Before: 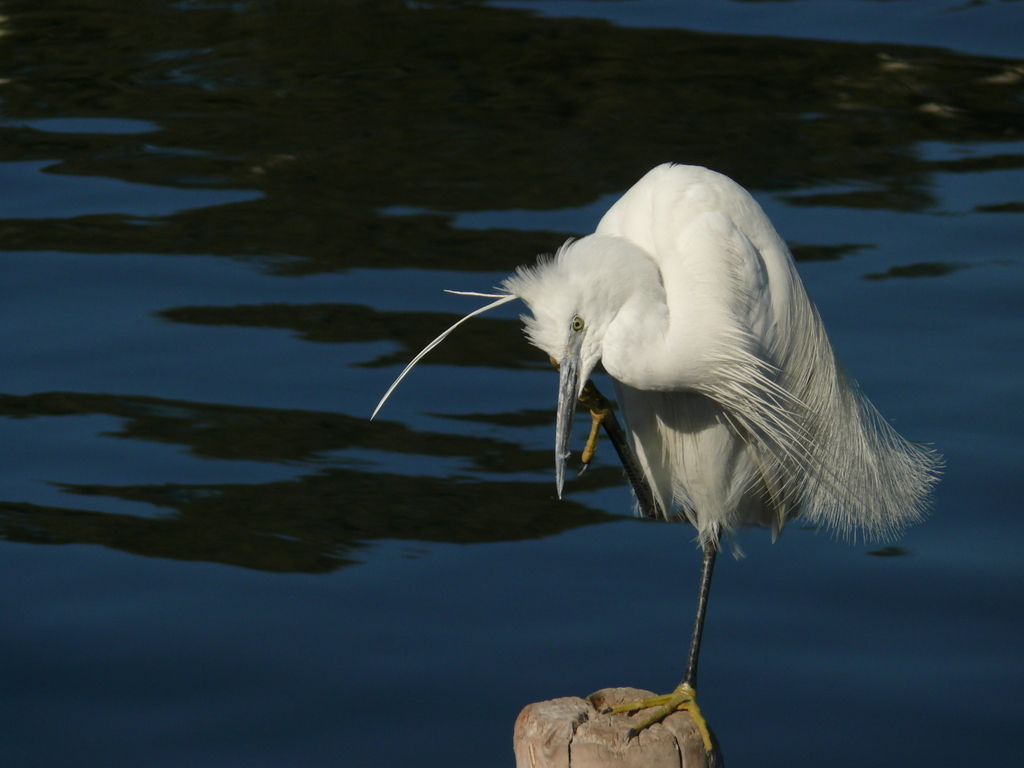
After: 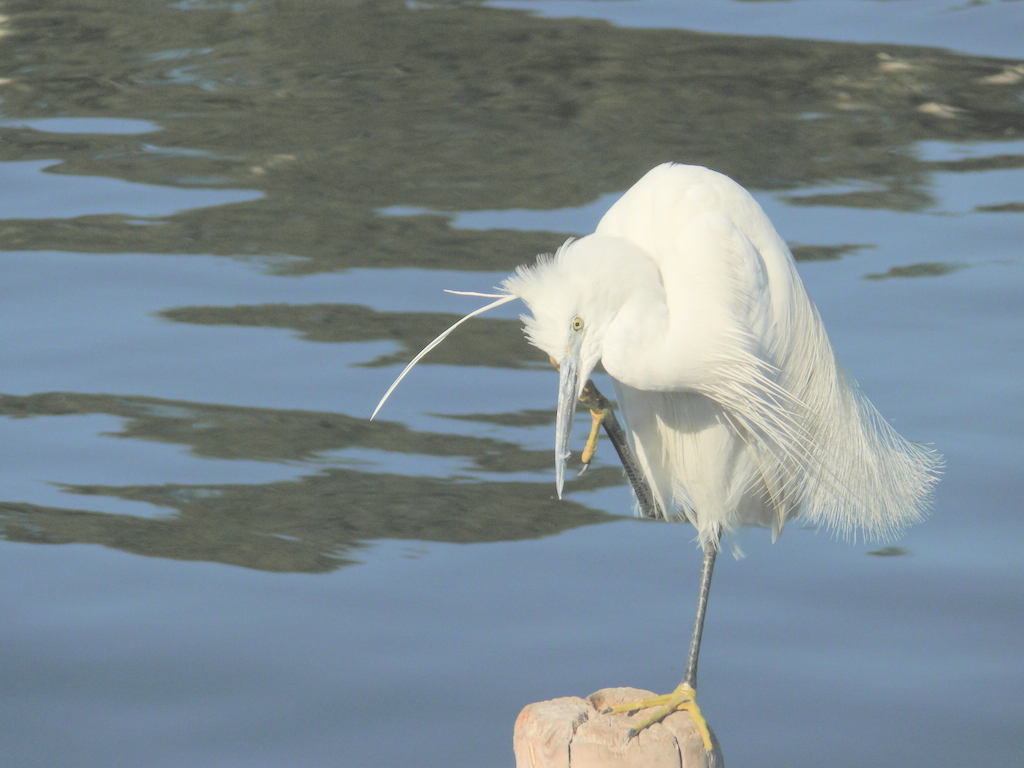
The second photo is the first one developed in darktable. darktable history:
contrast brightness saturation: brightness 0.999
